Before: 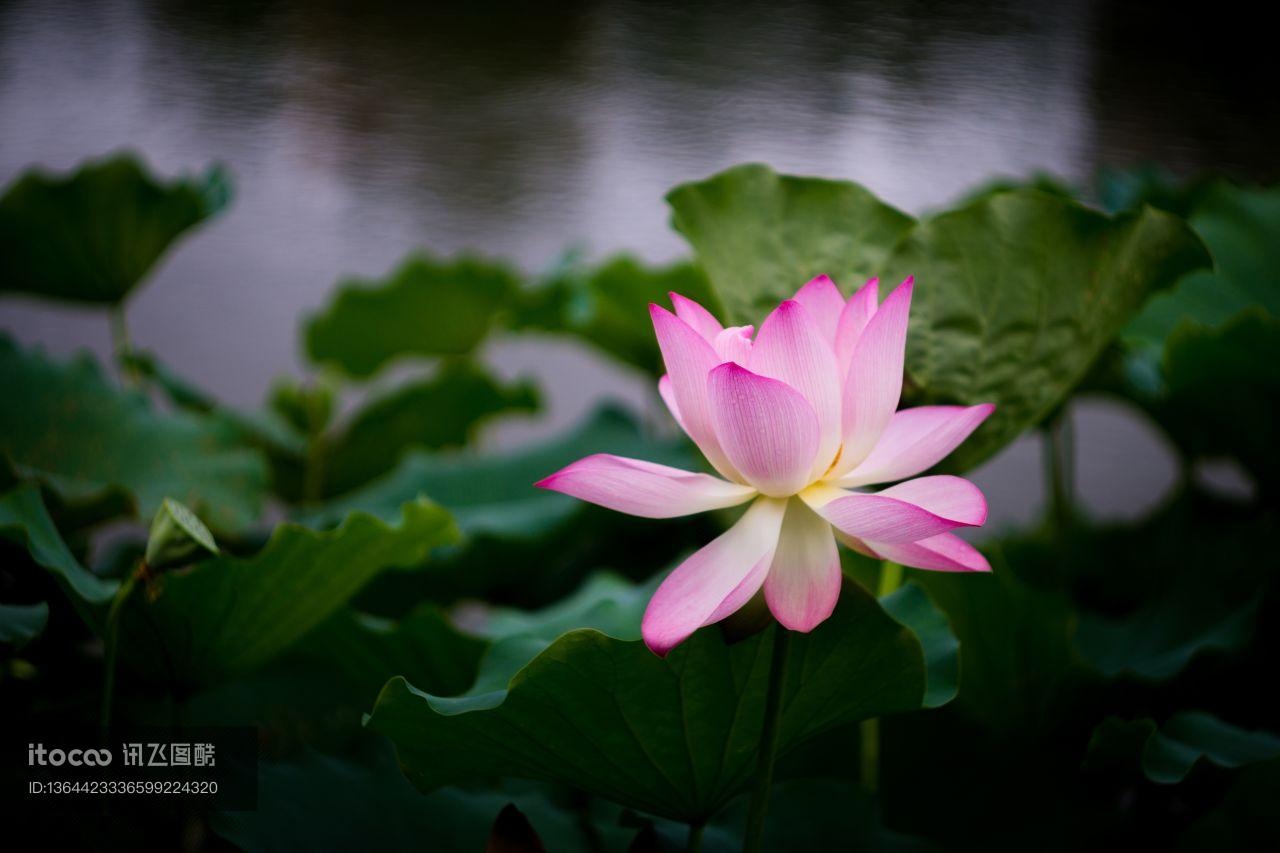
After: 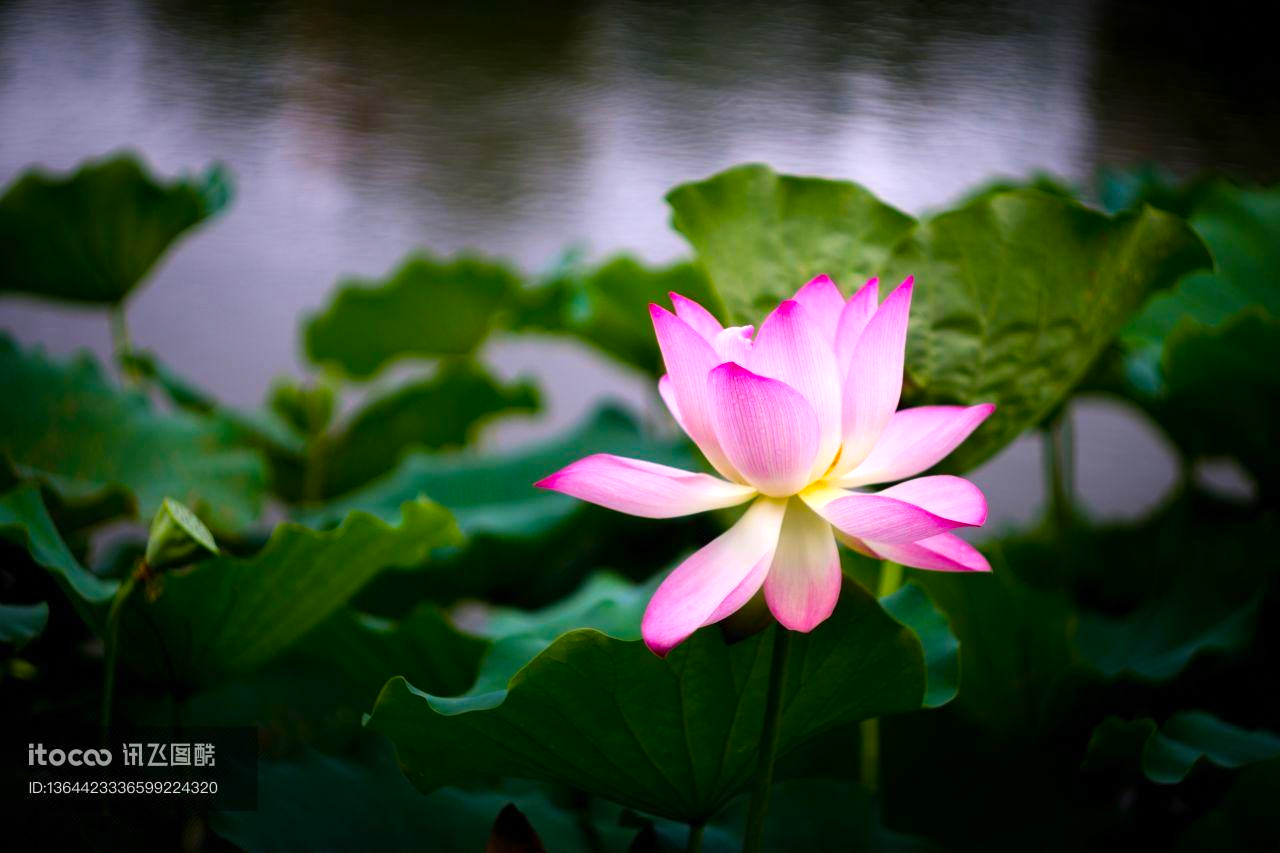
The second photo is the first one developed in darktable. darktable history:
exposure: exposure 0.6 EV, compensate highlight preservation false
color balance rgb: perceptual saturation grading › global saturation 20%, global vibrance 20%
